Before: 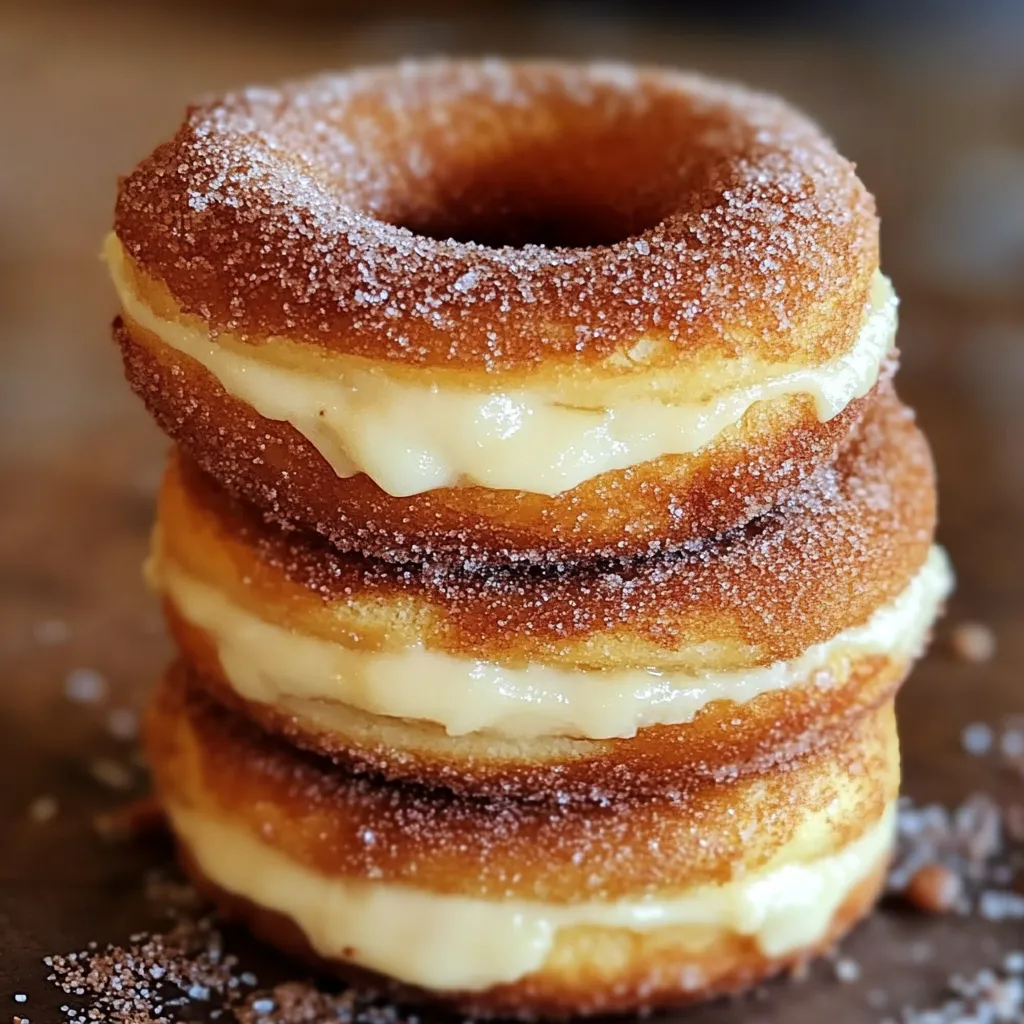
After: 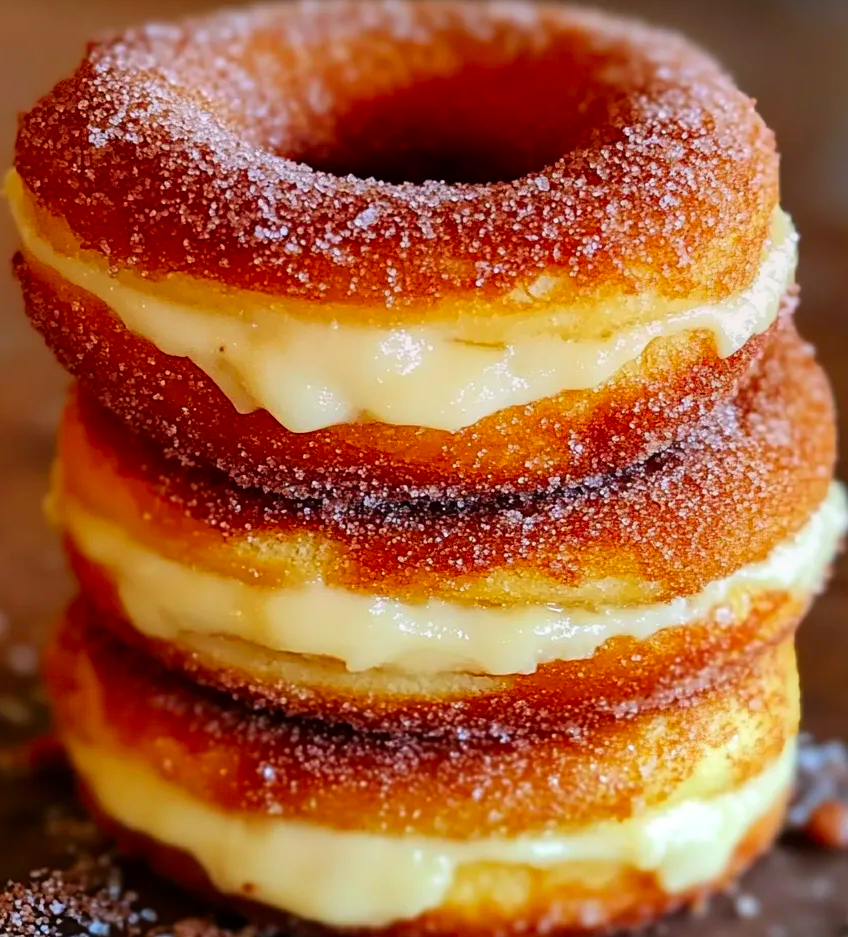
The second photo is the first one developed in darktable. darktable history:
contrast brightness saturation: saturation 0.5
crop: left 9.807%, top 6.259%, right 7.334%, bottom 2.177%
graduated density: density 0.38 EV, hardness 21%, rotation -6.11°, saturation 32%
